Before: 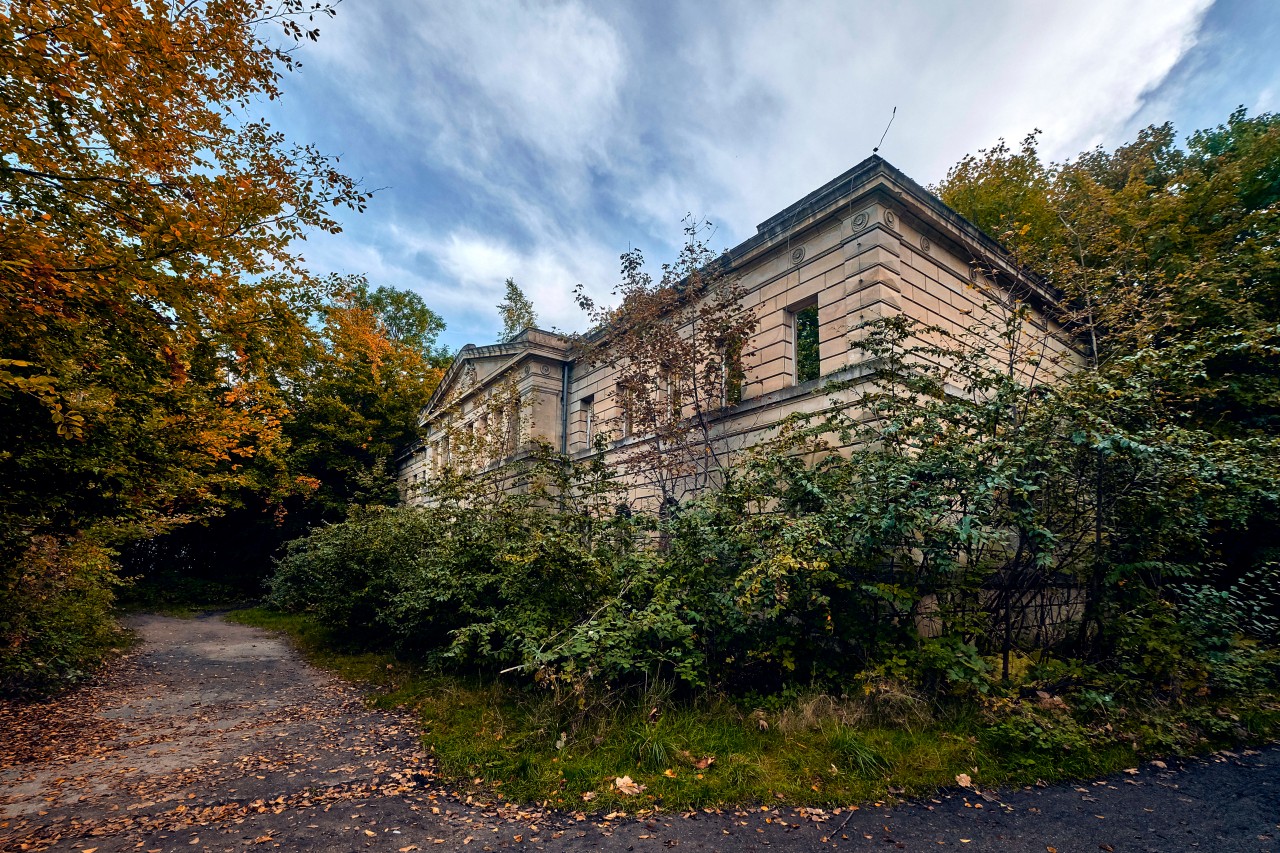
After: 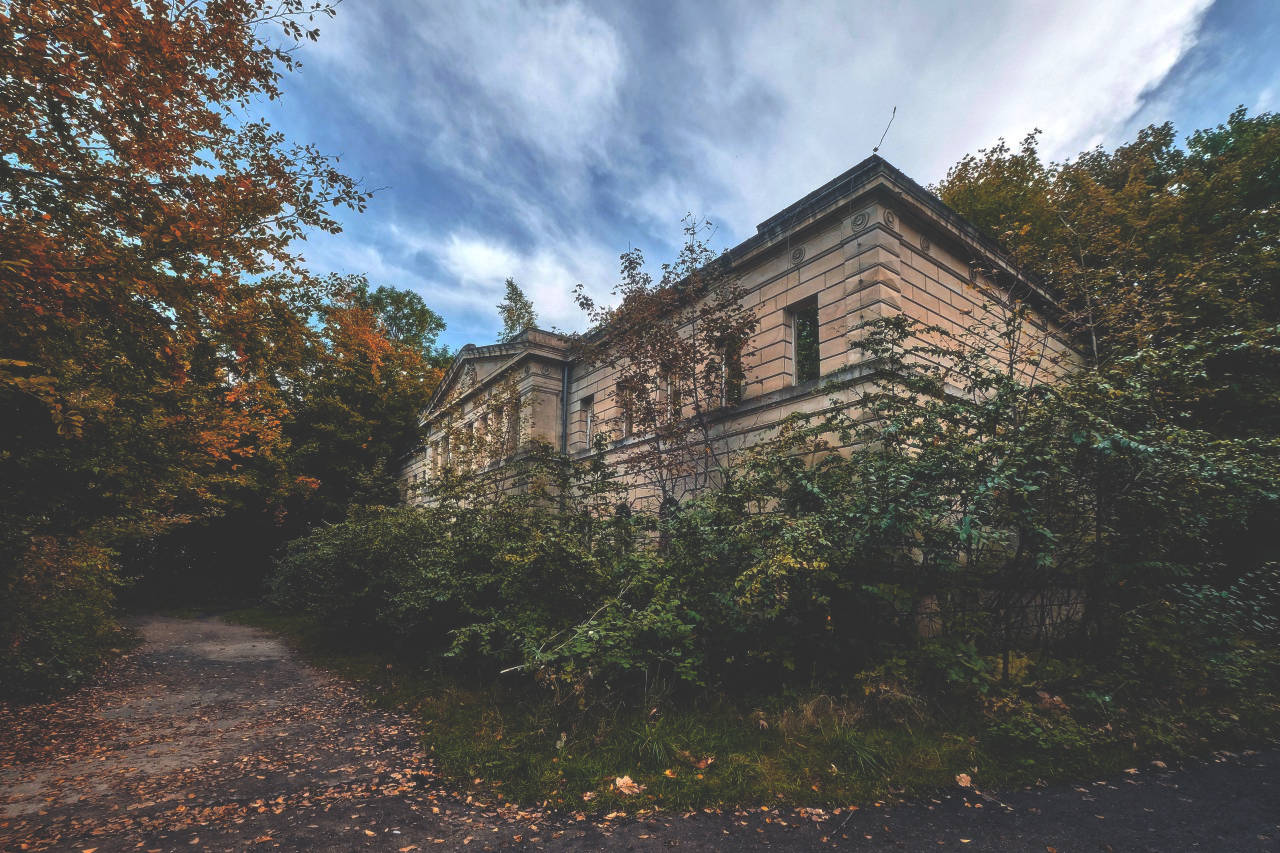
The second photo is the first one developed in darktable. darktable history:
rgb curve: curves: ch0 [(0, 0.186) (0.314, 0.284) (0.775, 0.708) (1, 1)], compensate middle gray true, preserve colors none
soften: size 10%, saturation 50%, brightness 0.2 EV, mix 10%
